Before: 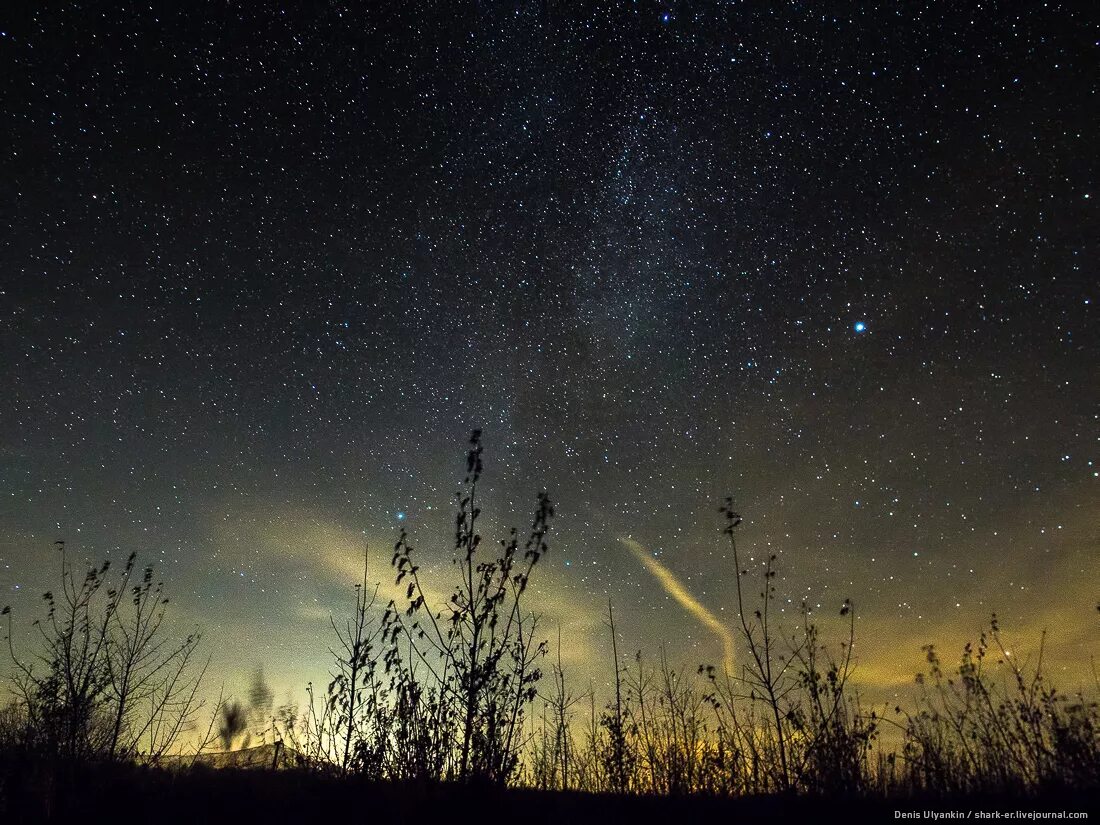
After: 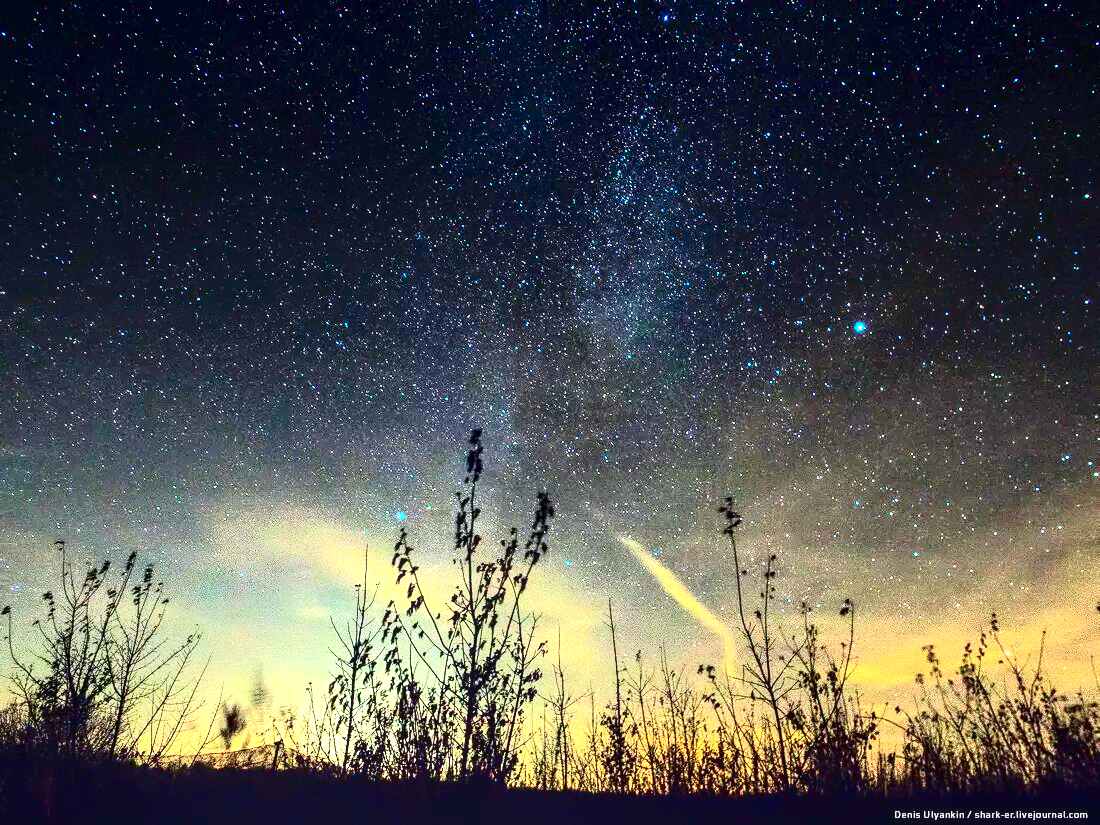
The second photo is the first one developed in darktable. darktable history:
exposure: black level correction 0.001, exposure 1.735 EV, compensate highlight preservation false
local contrast: on, module defaults
tone curve: curves: ch0 [(0, 0) (0.236, 0.124) (0.373, 0.304) (0.542, 0.593) (0.737, 0.873) (1, 1)]; ch1 [(0, 0) (0.399, 0.328) (0.488, 0.484) (0.598, 0.624) (1, 1)]; ch2 [(0, 0) (0.448, 0.405) (0.523, 0.511) (0.592, 0.59) (1, 1)], color space Lab, independent channels, preserve colors none
tone equalizer: on, module defaults
